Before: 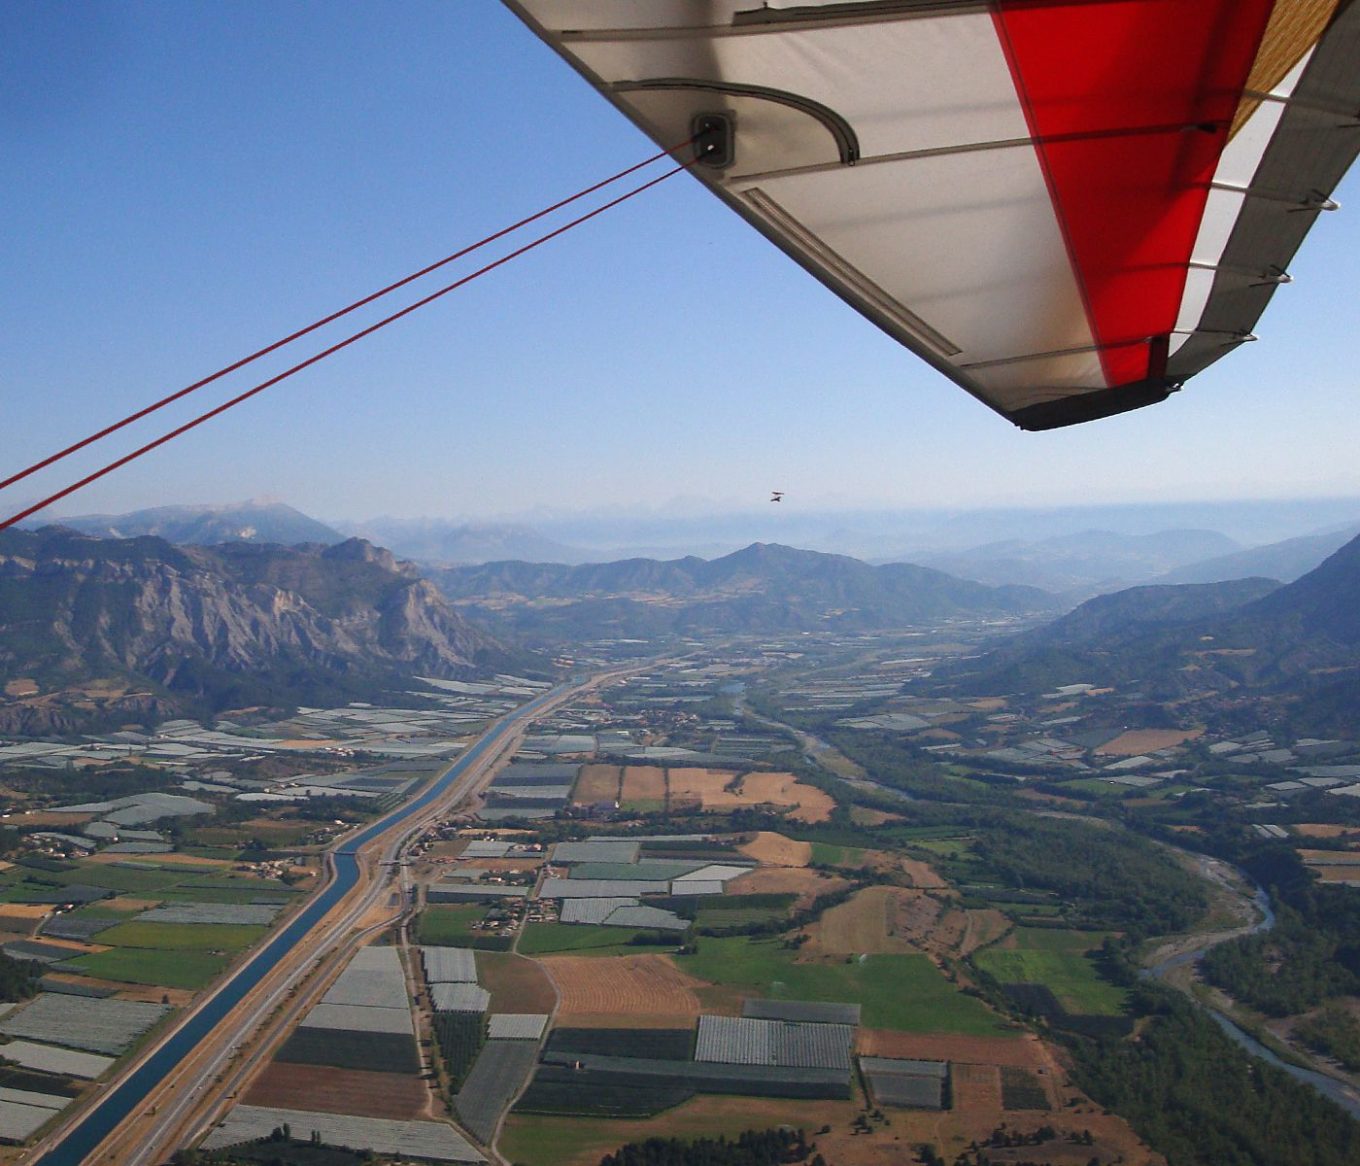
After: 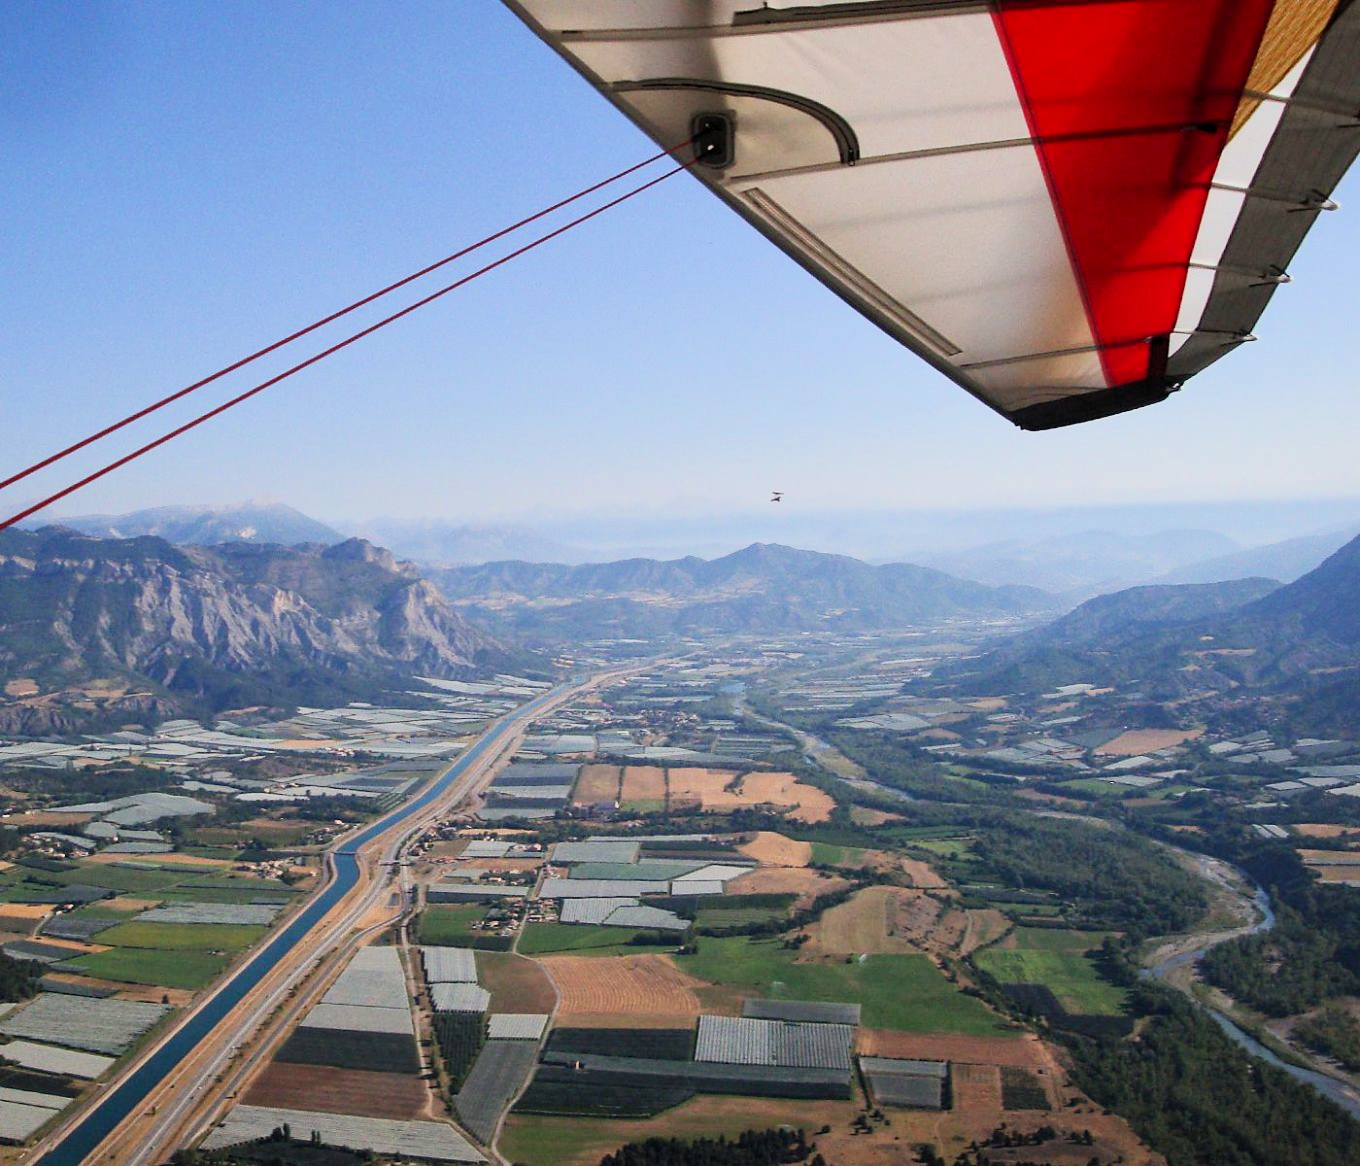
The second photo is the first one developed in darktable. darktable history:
filmic rgb: black relative exposure -7.15 EV, white relative exposure 5.36 EV, hardness 3.02
exposure: exposure 0.2 EV, compensate highlight preservation false
local contrast: mode bilateral grid, contrast 20, coarseness 50, detail 120%, midtone range 0.2
contrast brightness saturation: contrast 0.2, brightness 0.16, saturation 0.22
